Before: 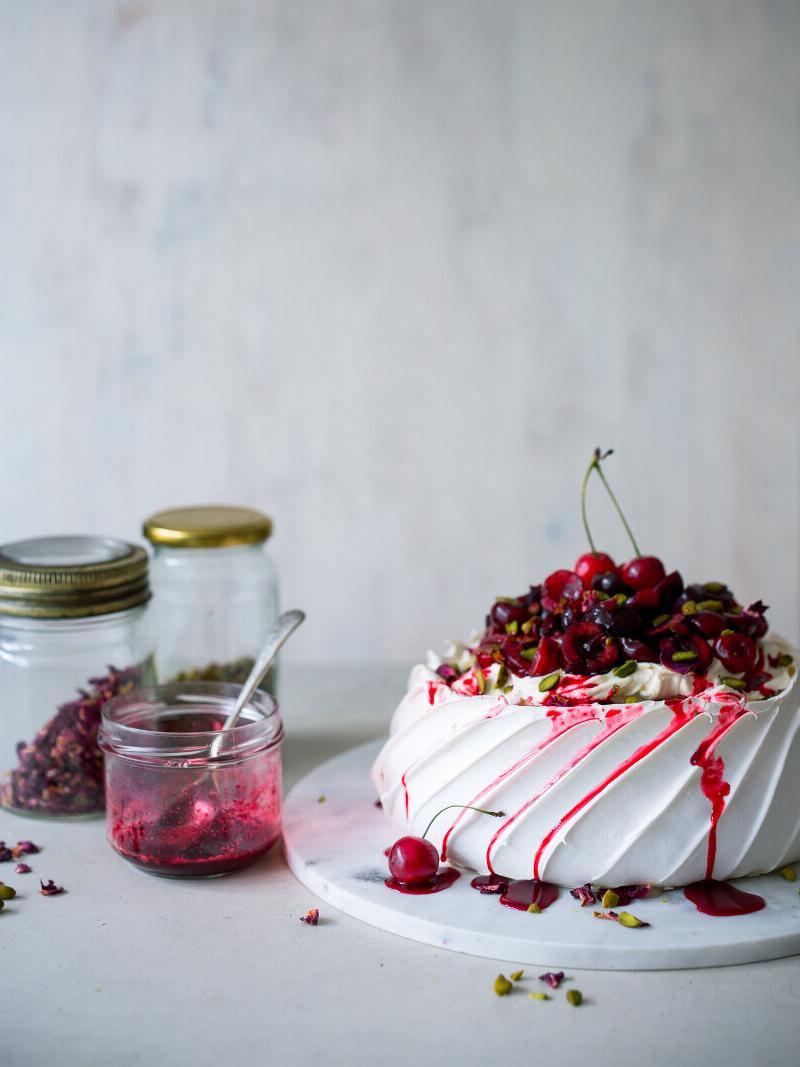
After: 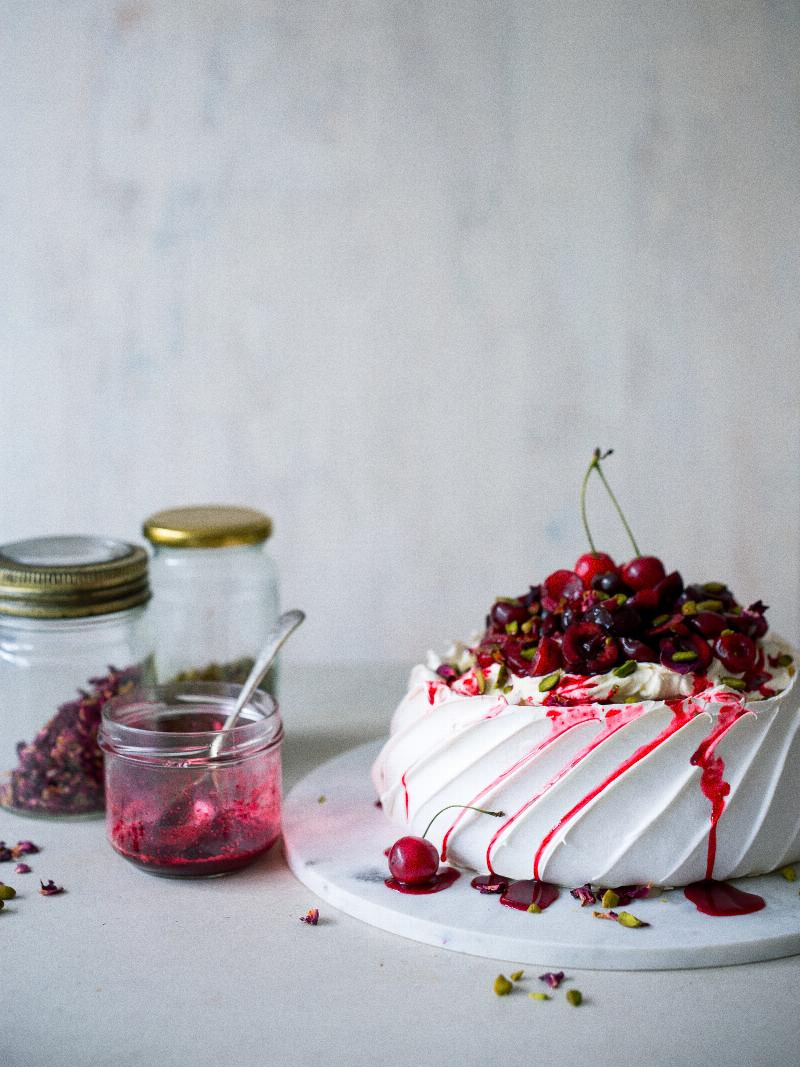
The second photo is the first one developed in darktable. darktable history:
tone equalizer: on, module defaults
grain: coarseness 3.21 ISO
